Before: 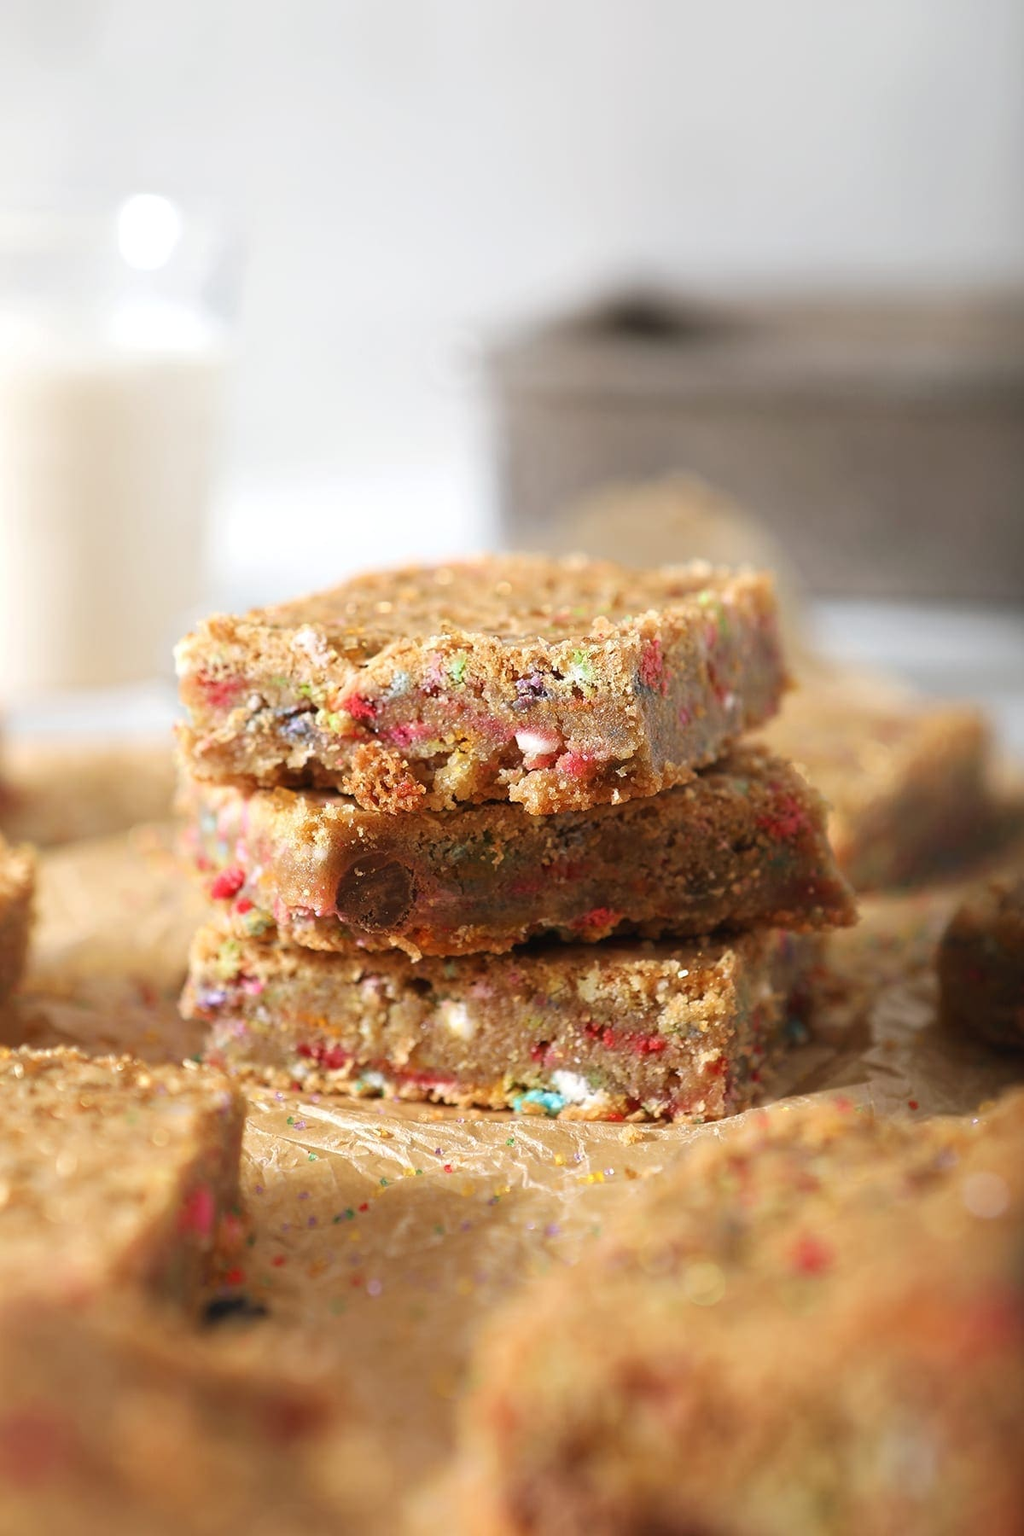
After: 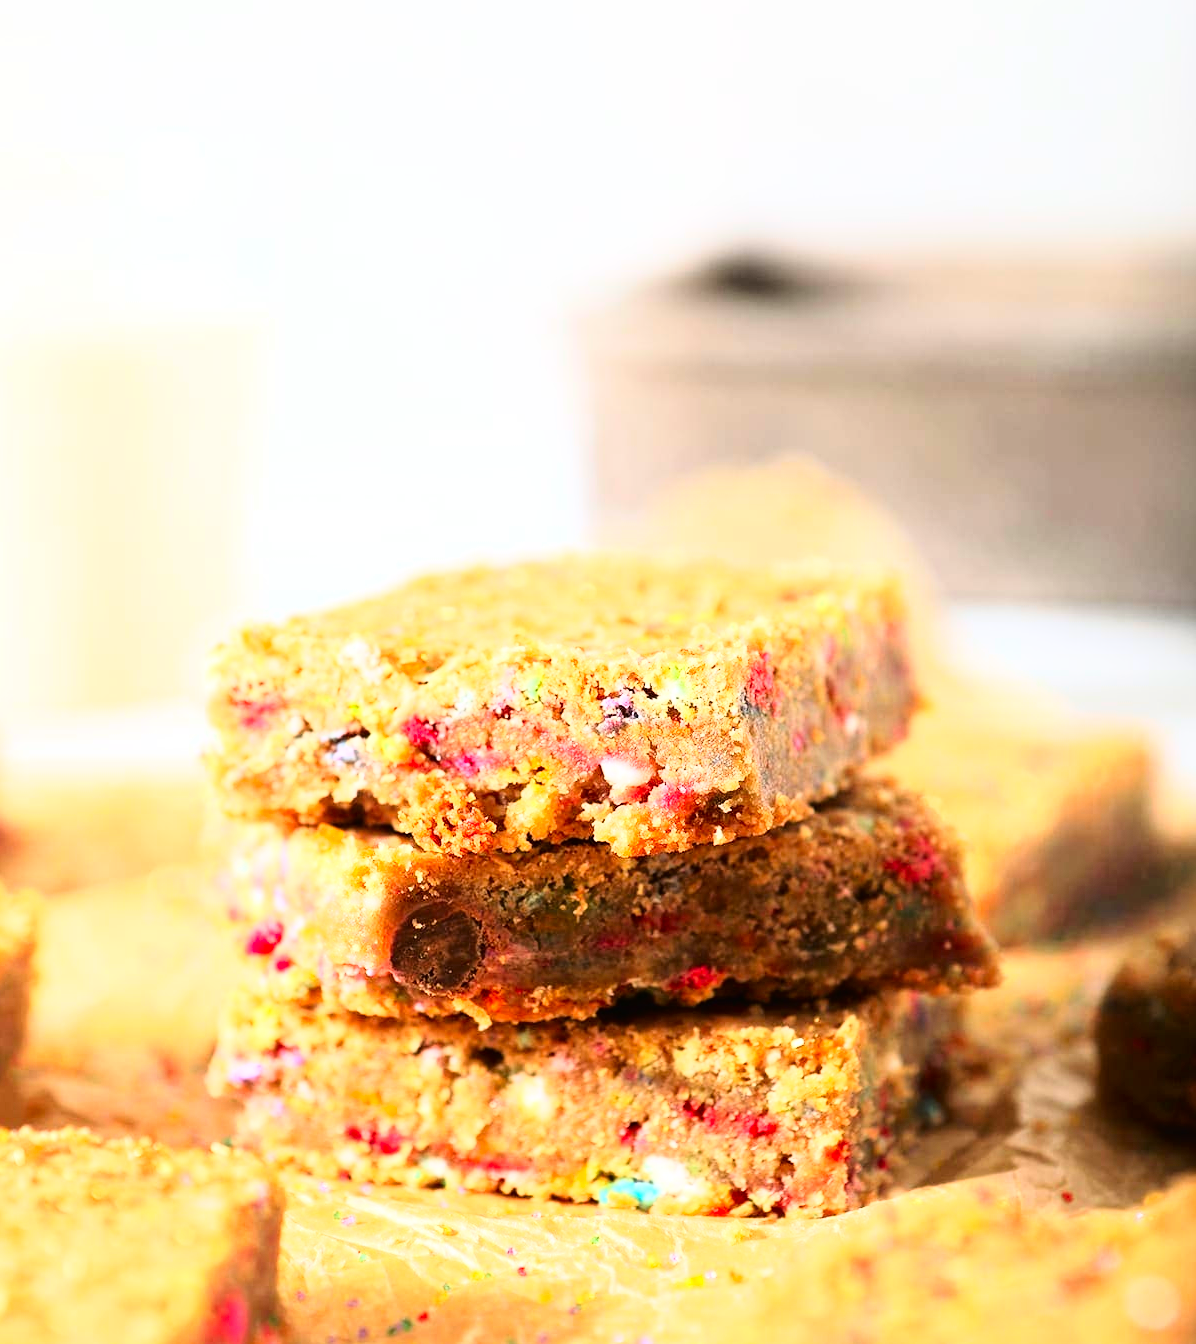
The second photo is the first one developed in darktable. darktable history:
crop: left 0.294%, top 5.491%, bottom 19.836%
contrast brightness saturation: contrast 0.18, saturation 0.3
base curve: curves: ch0 [(0, 0) (0.012, 0.01) (0.073, 0.168) (0.31, 0.711) (0.645, 0.957) (1, 1)]
